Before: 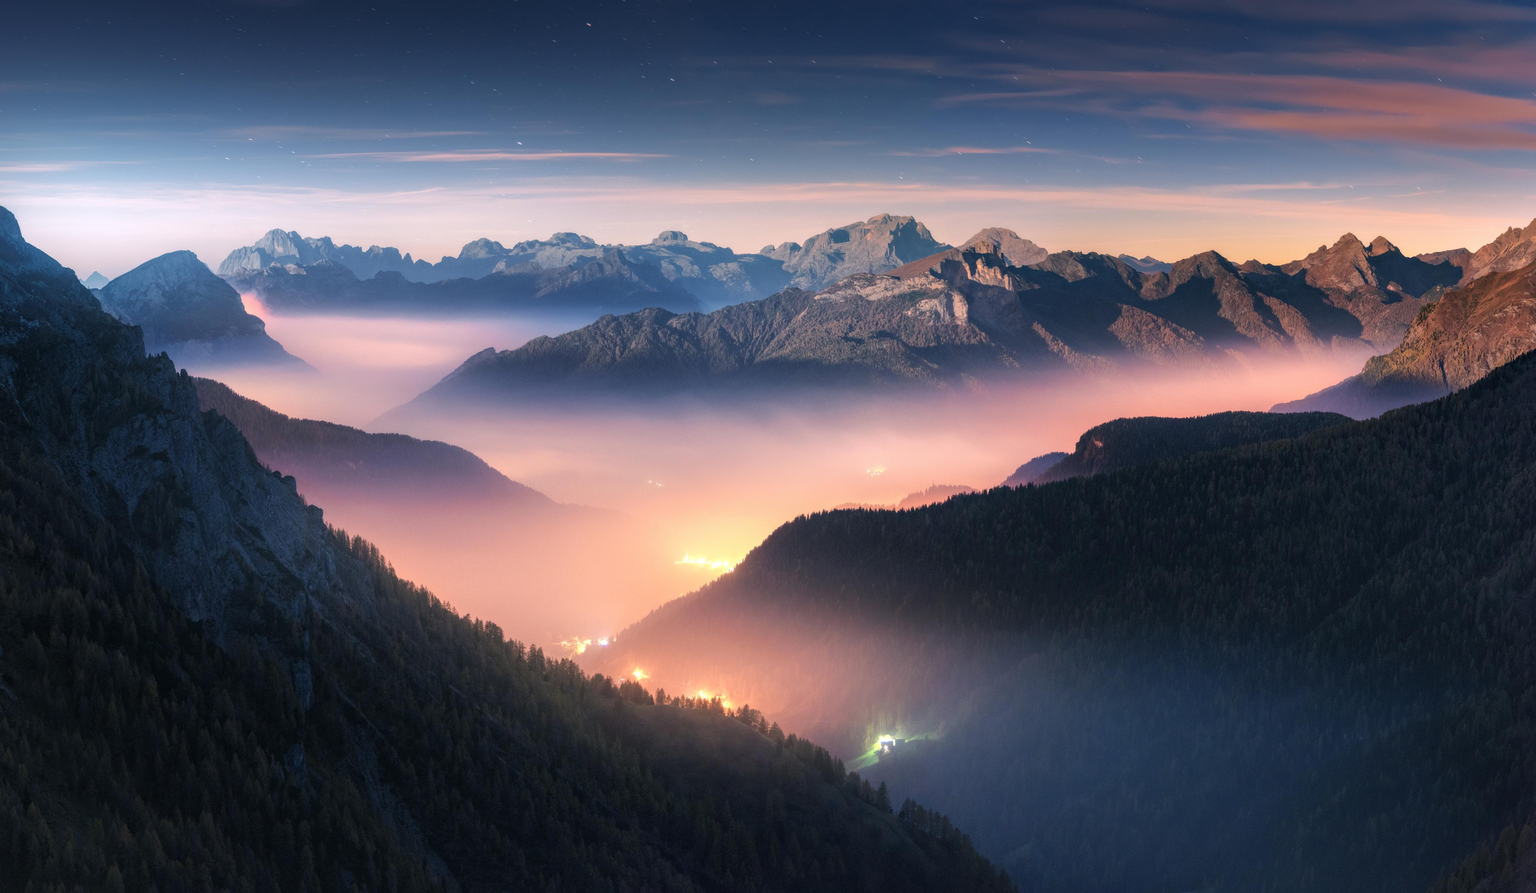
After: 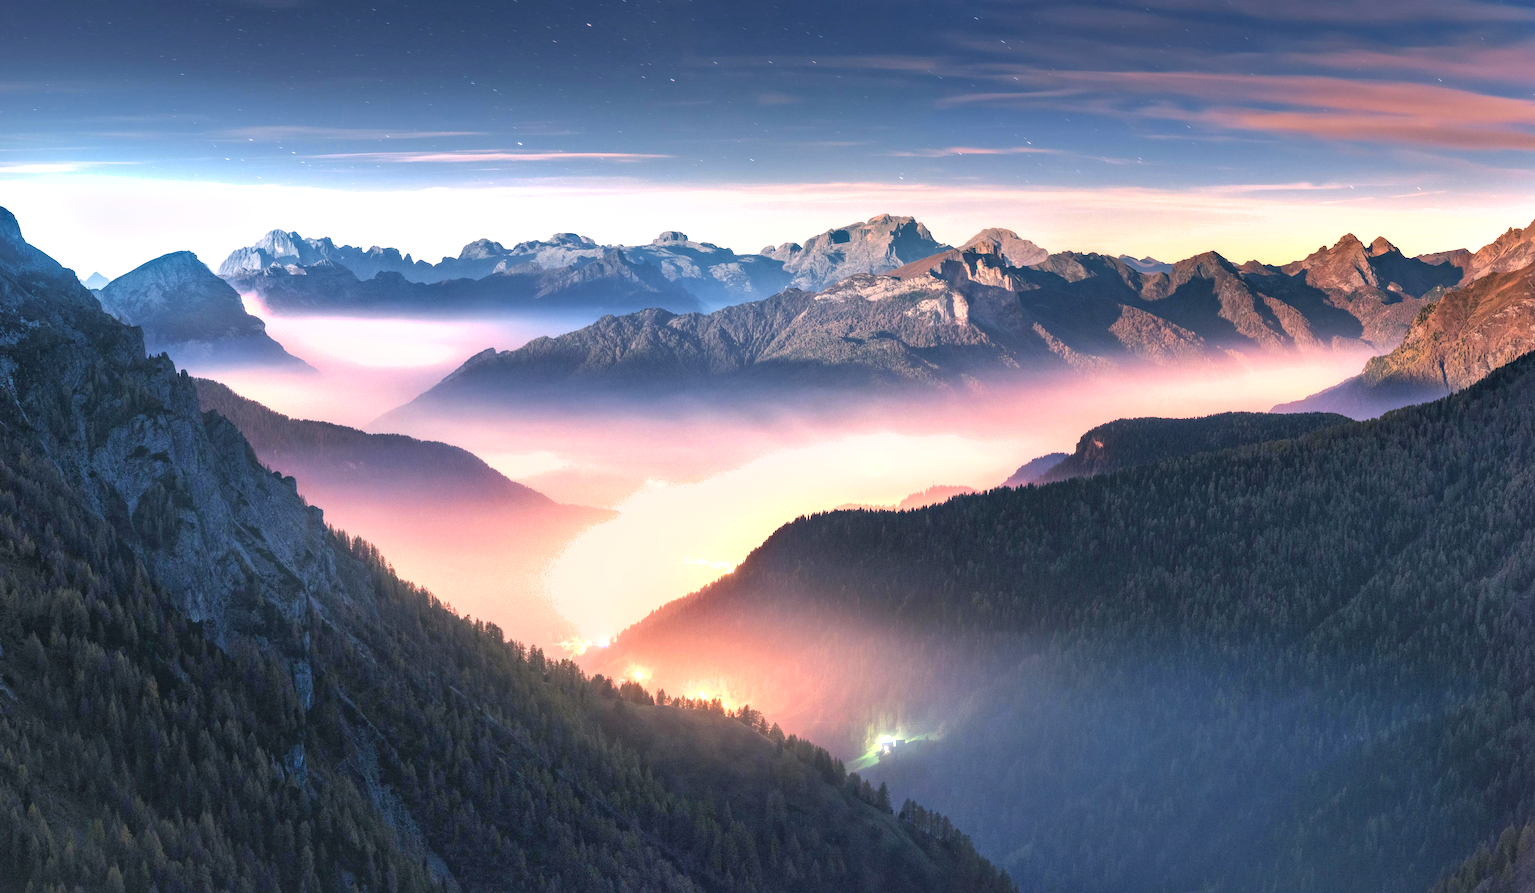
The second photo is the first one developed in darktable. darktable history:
local contrast: mode bilateral grid, contrast 10, coarseness 24, detail 111%, midtone range 0.2
shadows and highlights: low approximation 0.01, soften with gaussian
exposure: black level correction -0.001, exposure 0.905 EV, compensate highlight preservation false
